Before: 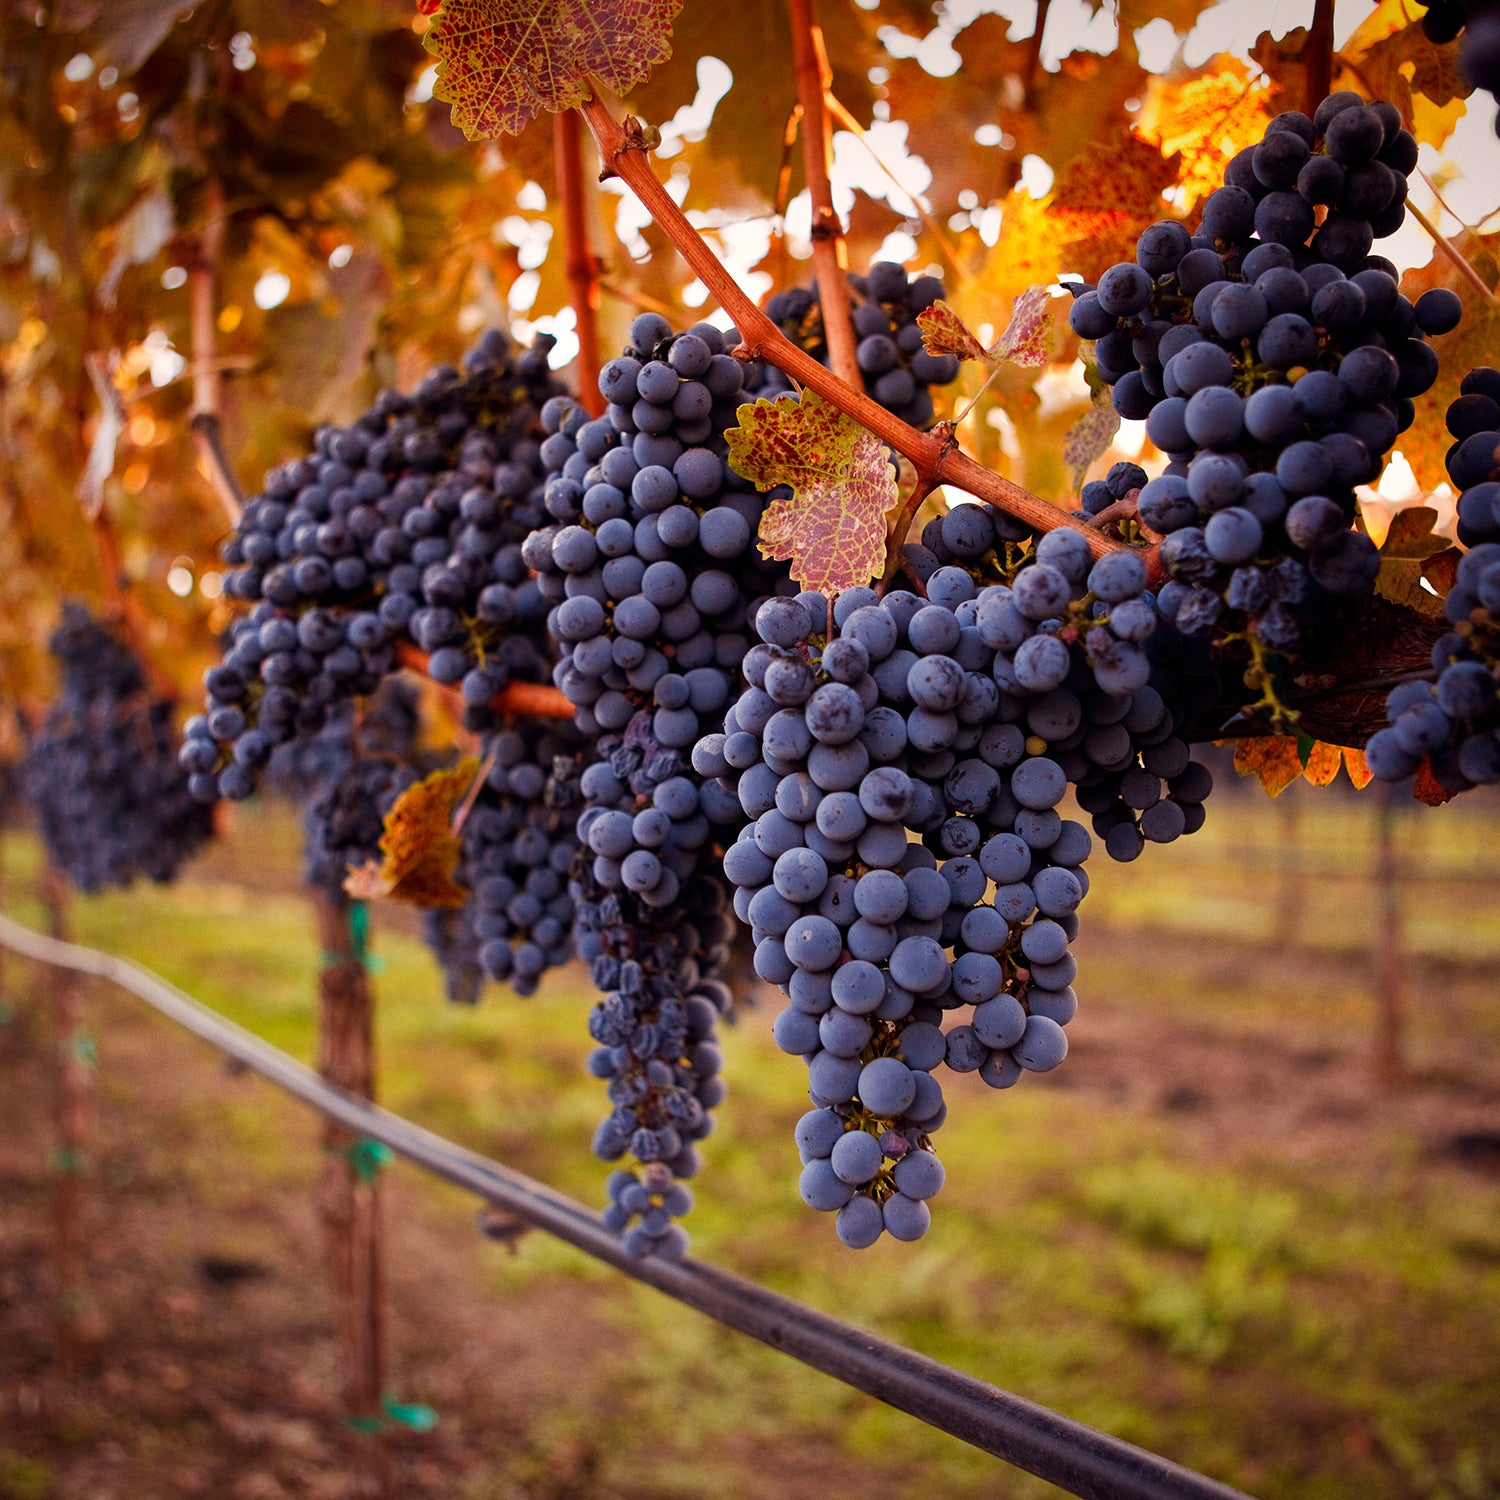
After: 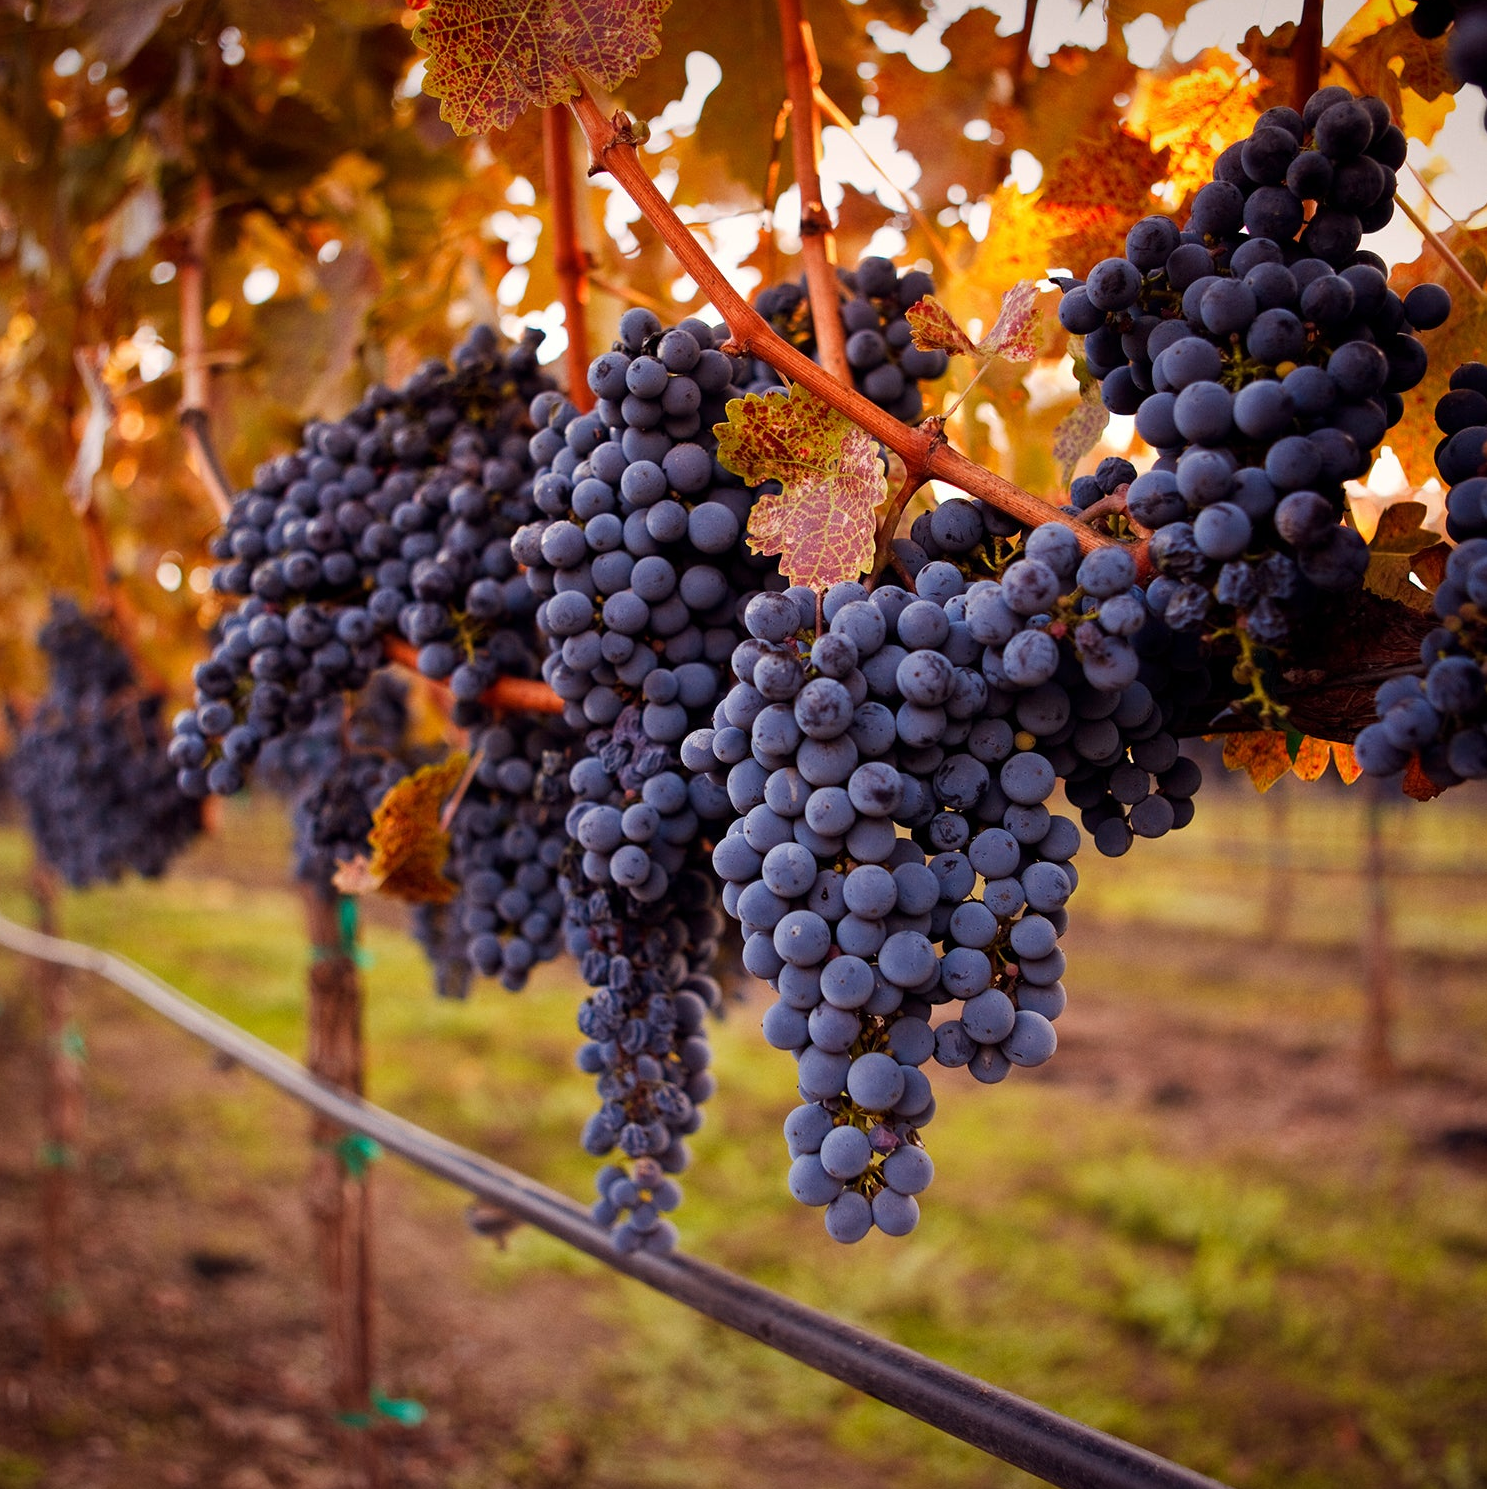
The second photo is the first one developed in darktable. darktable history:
crop and rotate: left 0.805%, top 0.398%, bottom 0.272%
